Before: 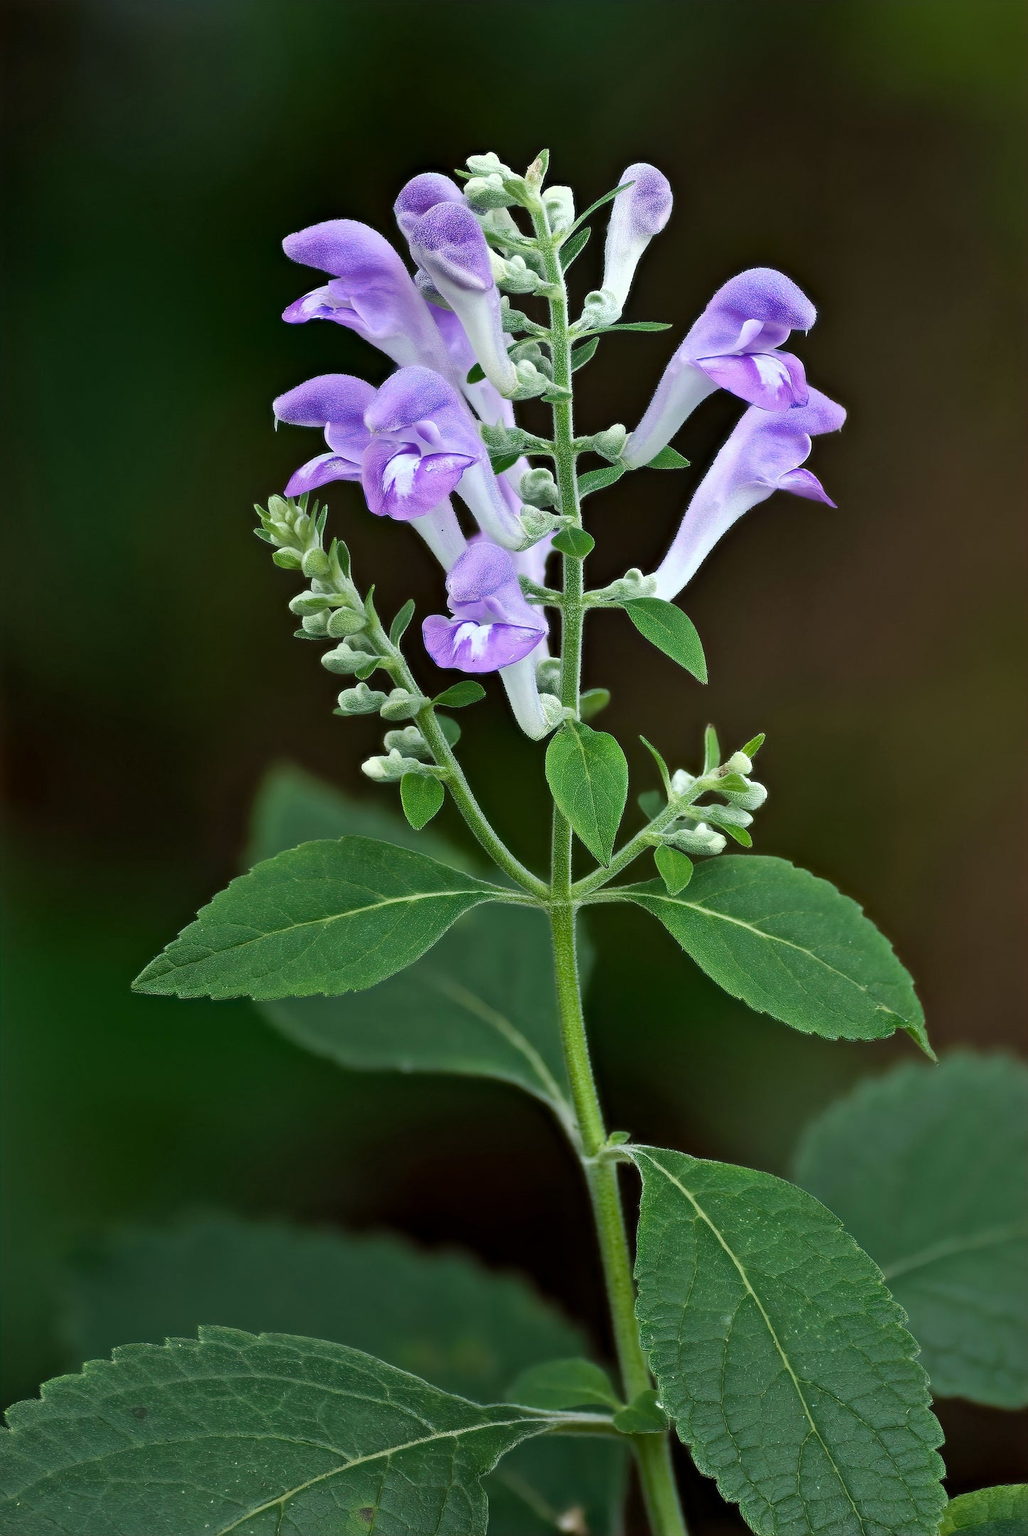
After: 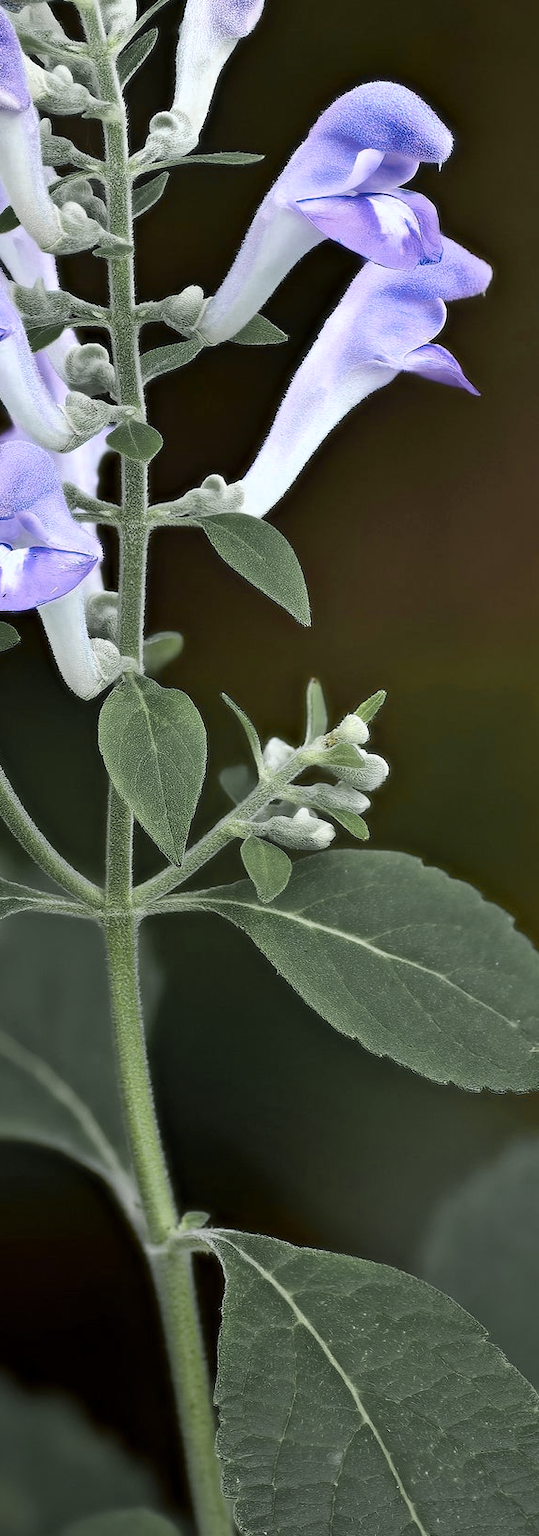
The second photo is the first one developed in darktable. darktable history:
color zones: curves: ch0 [(0.004, 0.306) (0.107, 0.448) (0.252, 0.656) (0.41, 0.398) (0.595, 0.515) (0.768, 0.628)]; ch1 [(0.07, 0.323) (0.151, 0.452) (0.252, 0.608) (0.346, 0.221) (0.463, 0.189) (0.61, 0.368) (0.735, 0.395) (0.921, 0.412)]; ch2 [(0, 0.476) (0.132, 0.512) (0.243, 0.512) (0.397, 0.48) (0.522, 0.376) (0.634, 0.536) (0.761, 0.46)]
crop: left 45.791%, top 13.405%, right 14.041%, bottom 10.132%
